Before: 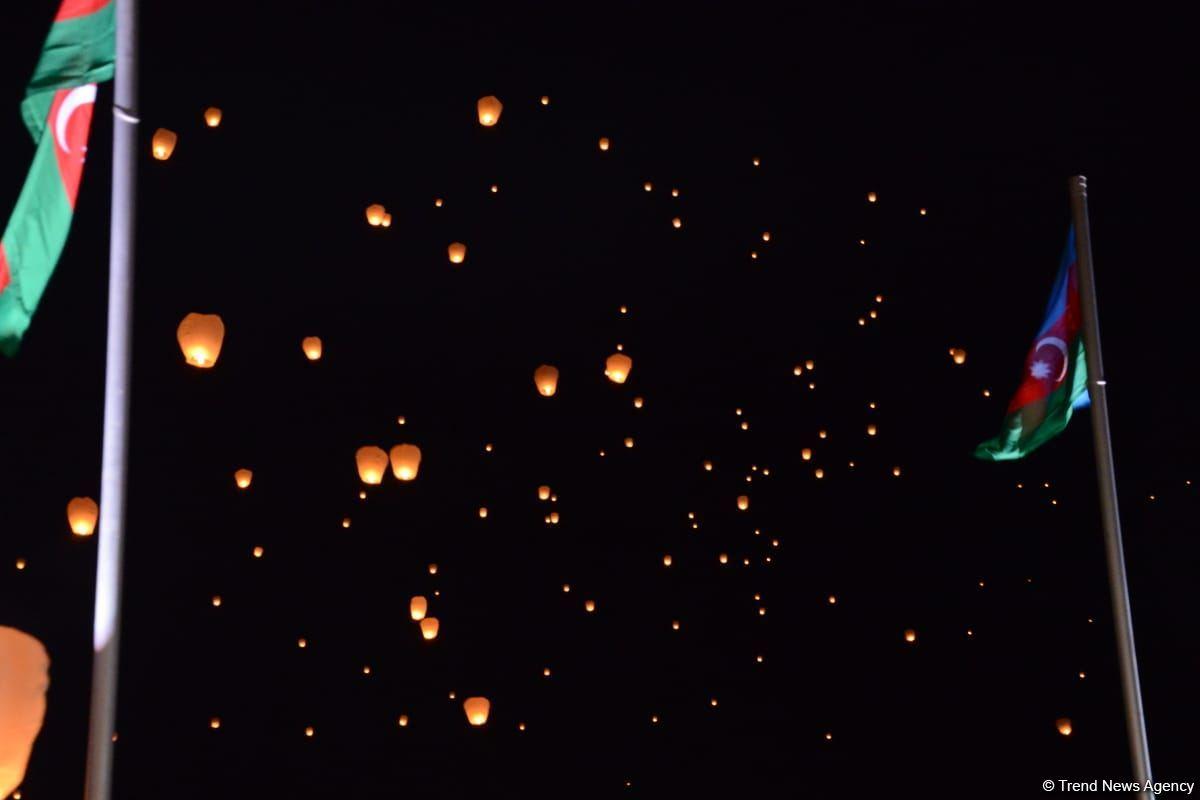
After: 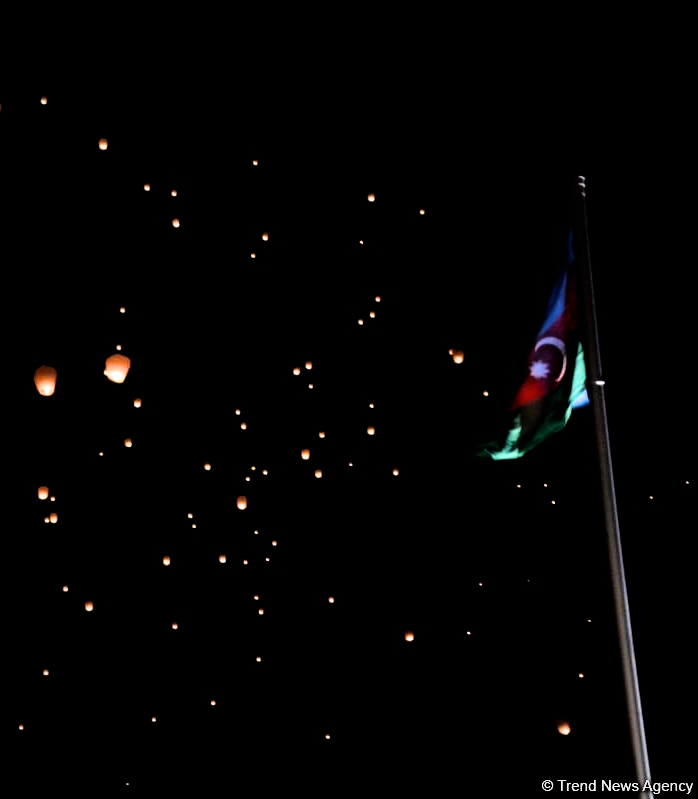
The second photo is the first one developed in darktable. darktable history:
crop: left 41.777%
tone equalizer: -8 EV -0.718 EV, -7 EV -0.666 EV, -6 EV -0.634 EV, -5 EV -0.398 EV, -3 EV 0.404 EV, -2 EV 0.6 EV, -1 EV 0.676 EV, +0 EV 0.759 EV, edges refinement/feathering 500, mask exposure compensation -1.57 EV, preserve details no
vignetting: brightness -0.192, saturation -0.301, unbound false
filmic rgb: black relative exposure -4.92 EV, white relative exposure 2.83 EV, hardness 3.7
